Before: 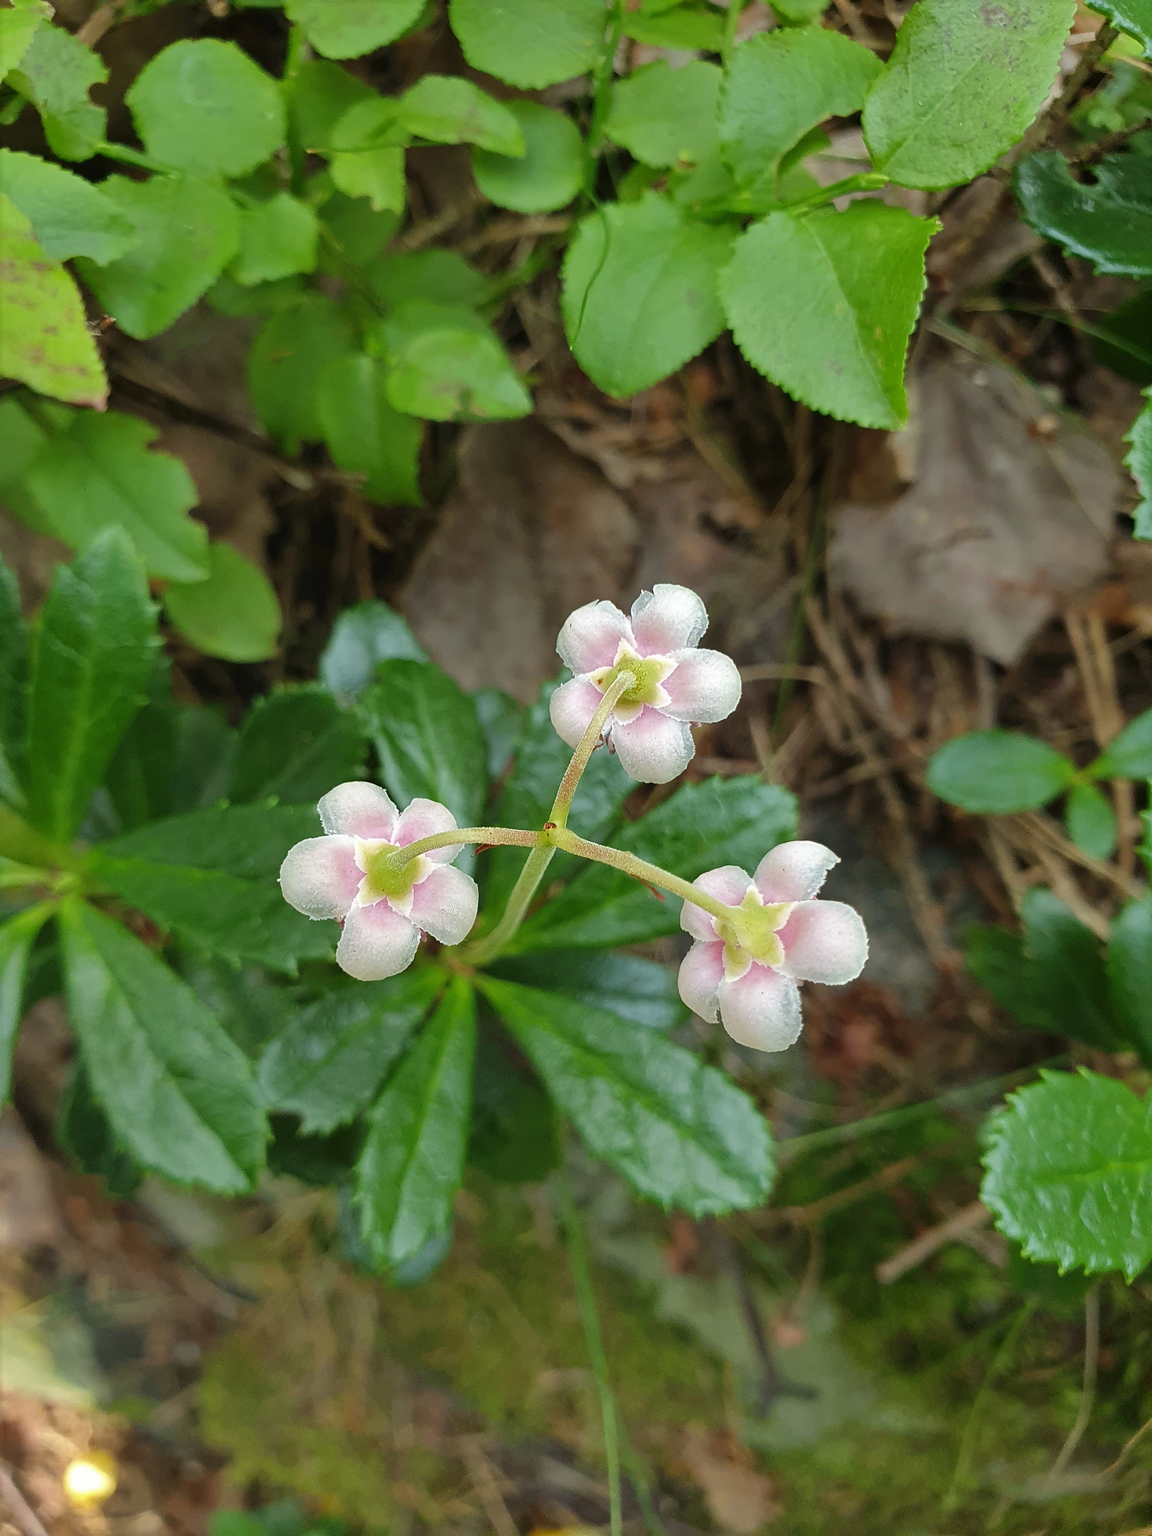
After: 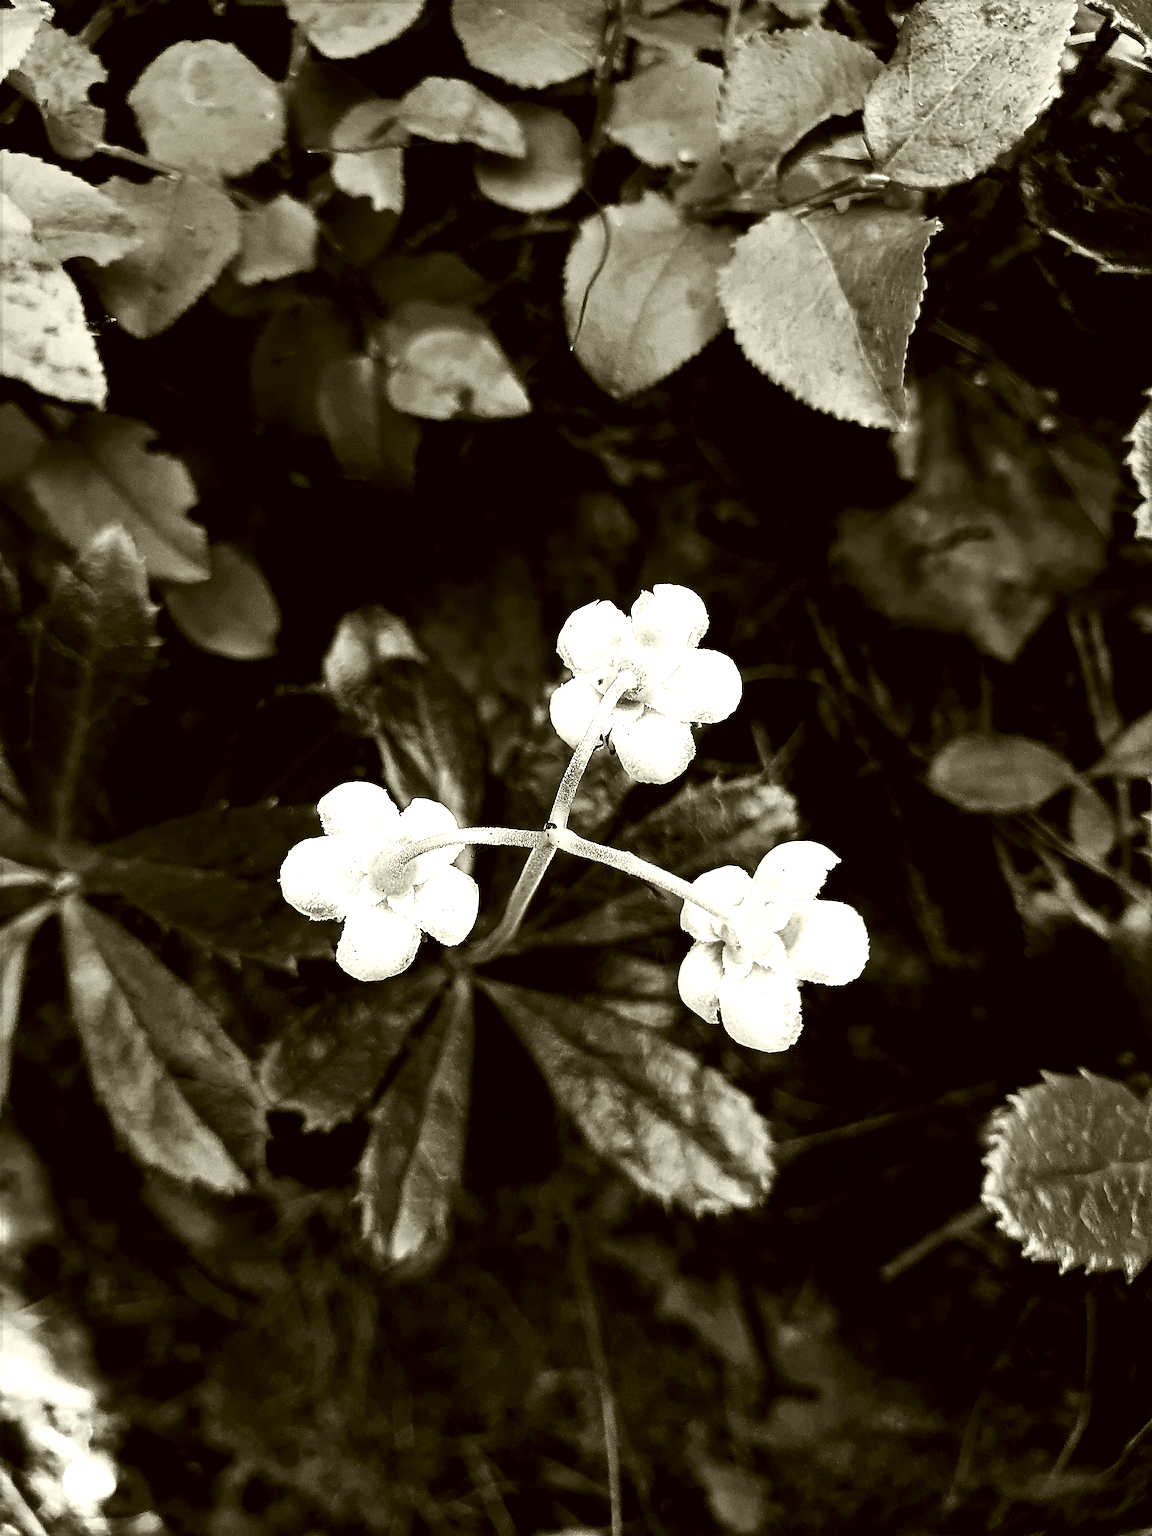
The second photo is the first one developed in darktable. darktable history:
base curve: curves: ch0 [(0, 0.036) (0.007, 0.037) (0.604, 0.887) (1, 1)], preserve colors none
contrast brightness saturation: contrast 0.02, brightness -1, saturation -1
levels: levels [0.052, 0.496, 0.908]
color correction: highlights a* -1.43, highlights b* 10.12, shadows a* 0.395, shadows b* 19.35
exposure: exposure 0.6 EV, compensate highlight preservation false
